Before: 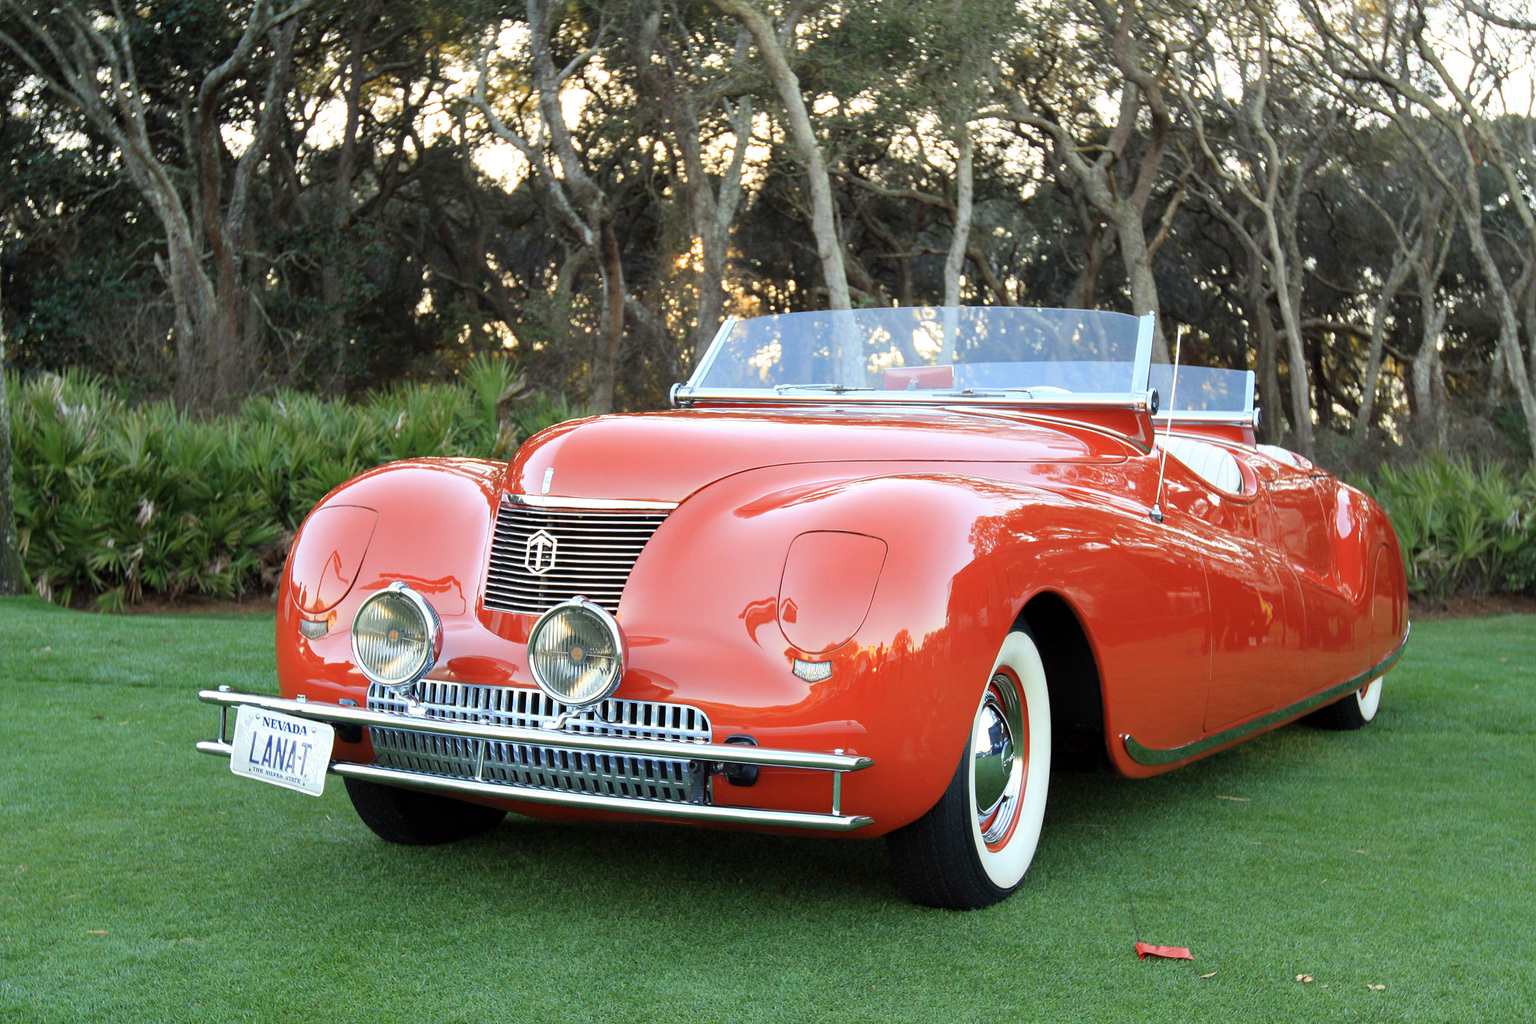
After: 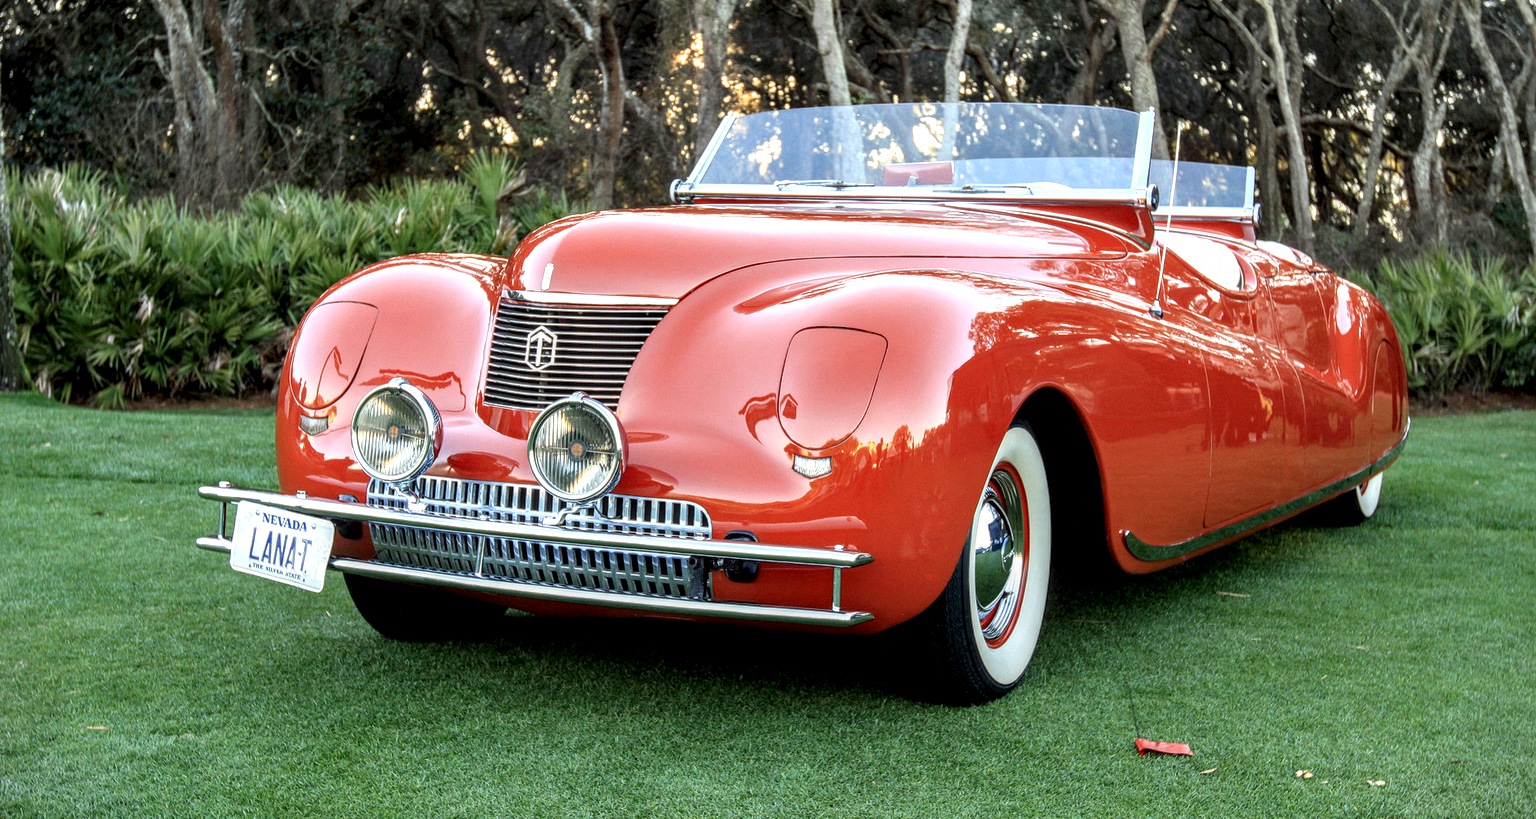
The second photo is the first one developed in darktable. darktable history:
local contrast: highlights 3%, shadows 7%, detail 182%
crop and rotate: top 19.949%
vignetting: fall-off start 99.24%, fall-off radius 71.41%, width/height ratio 1.17
